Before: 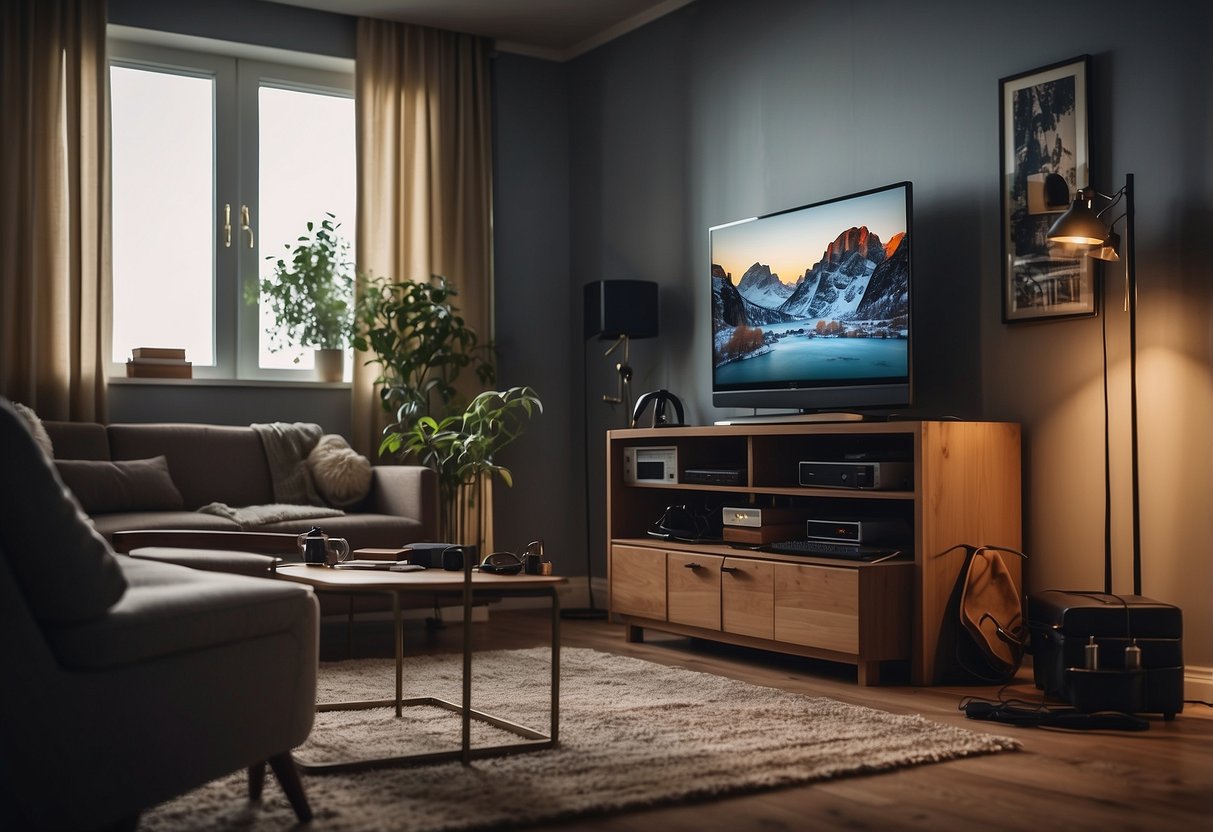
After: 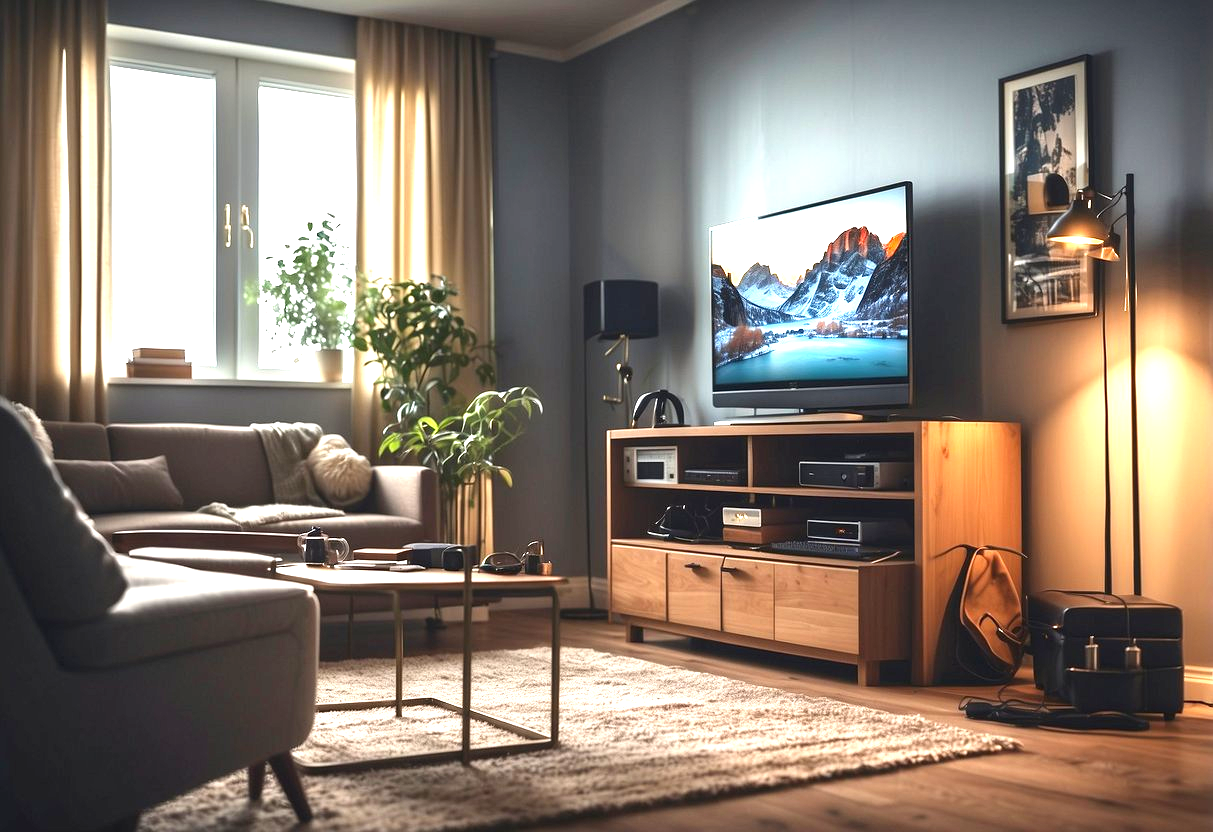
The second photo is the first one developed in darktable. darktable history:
exposure: black level correction 0, exposure 1.745 EV, compensate exposure bias true, compensate highlight preservation false
